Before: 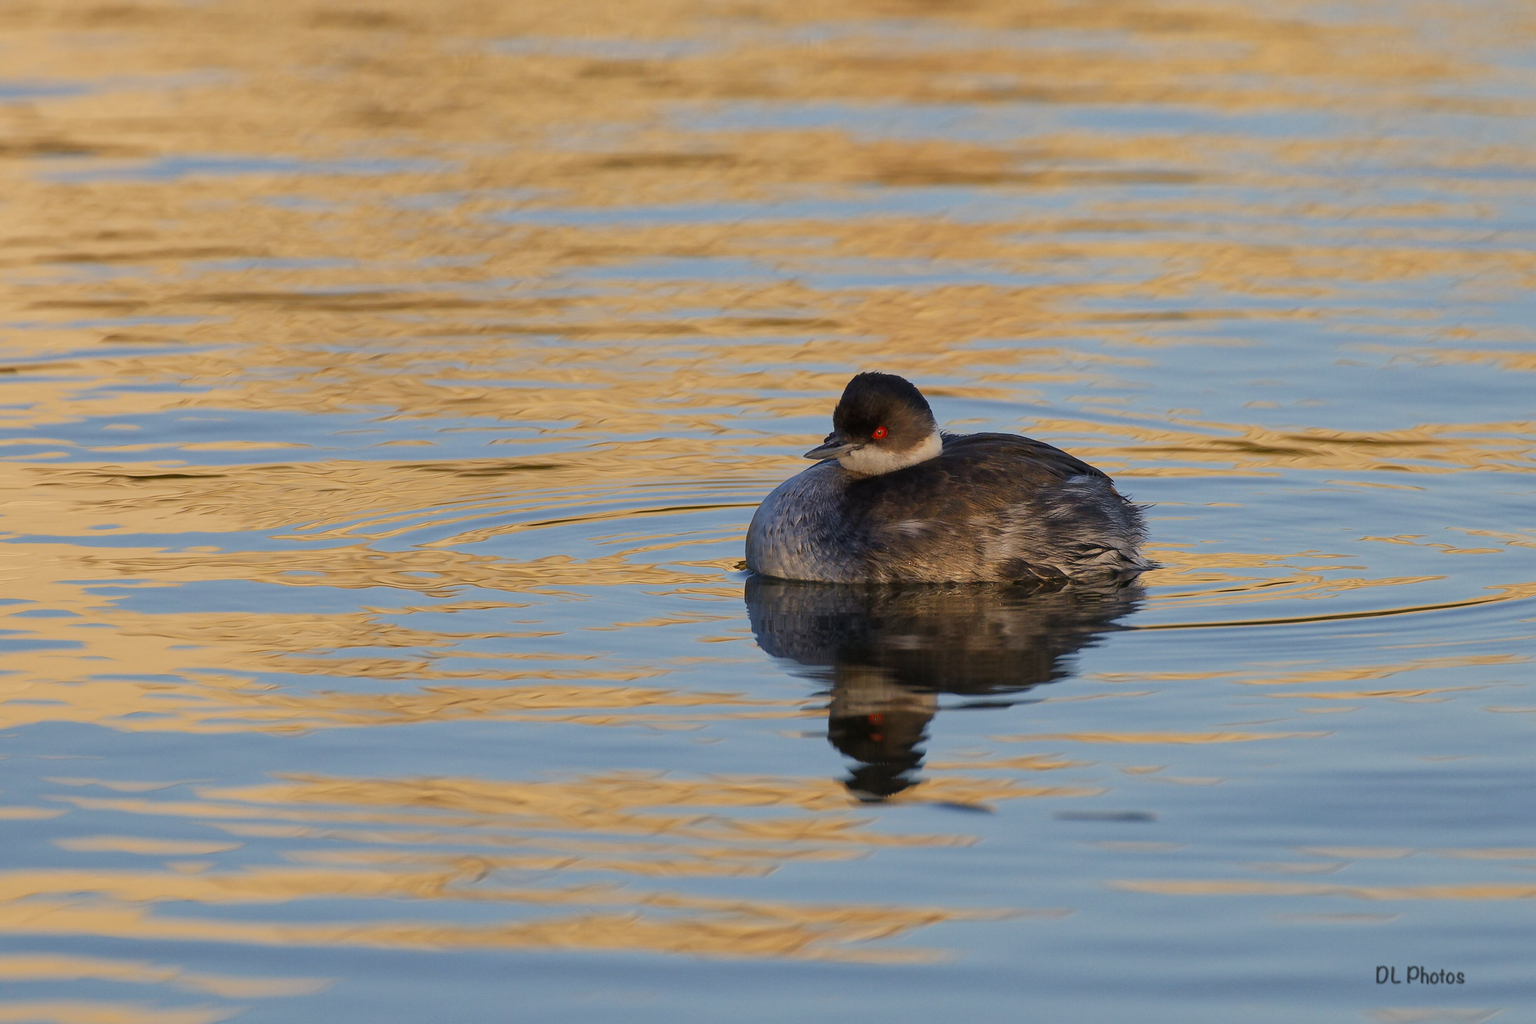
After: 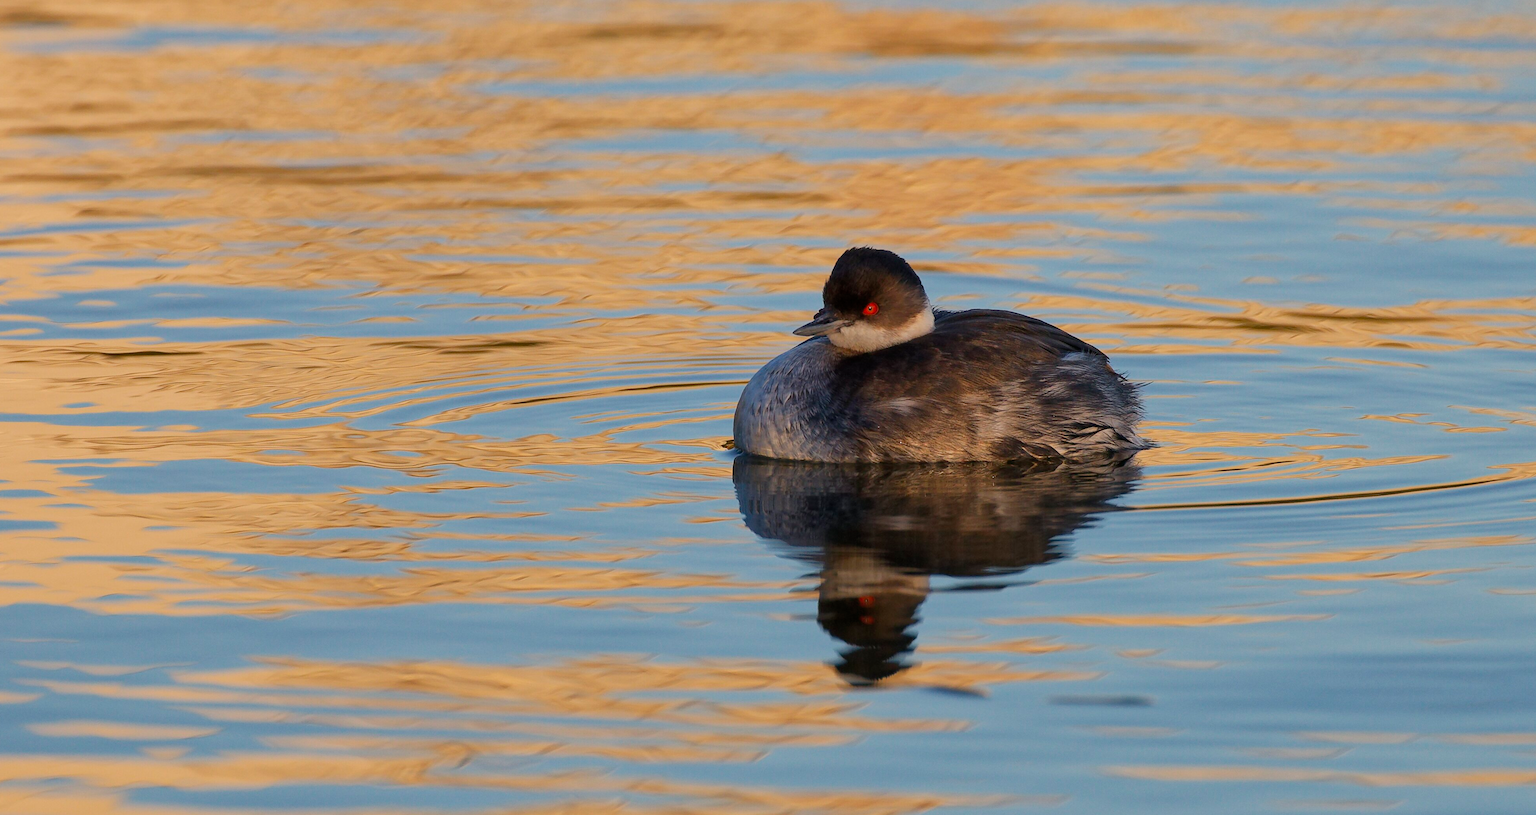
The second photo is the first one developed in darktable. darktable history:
crop and rotate: left 1.814%, top 12.818%, right 0.25%, bottom 9.225%
bloom: size 9%, threshold 100%, strength 7%
